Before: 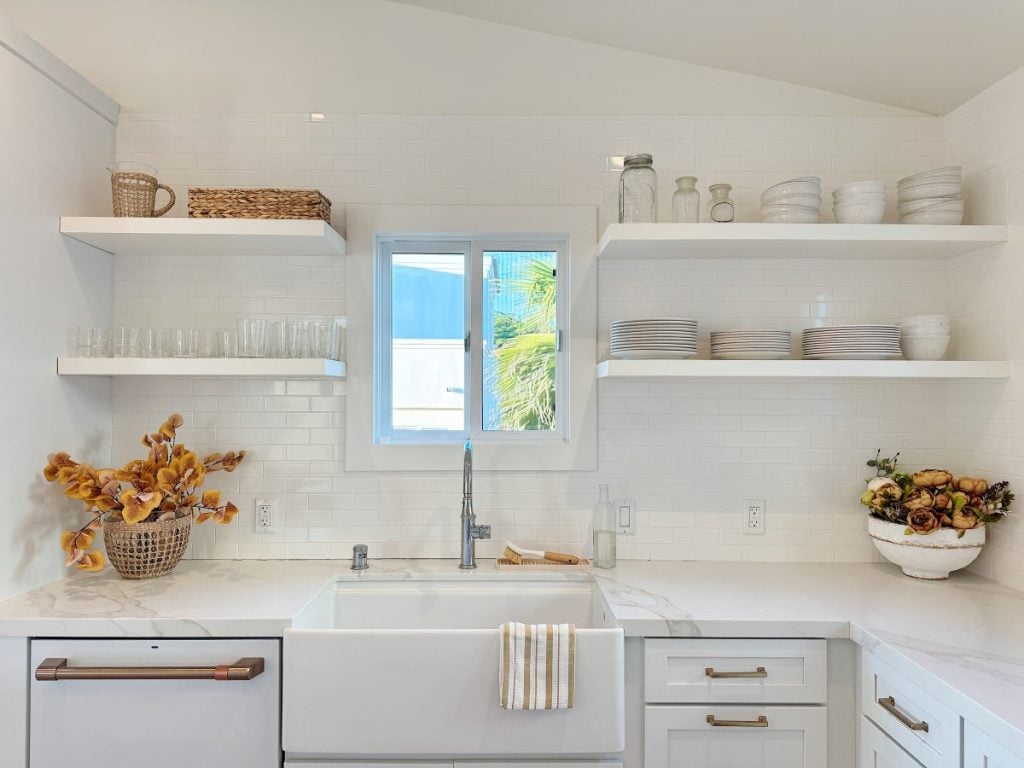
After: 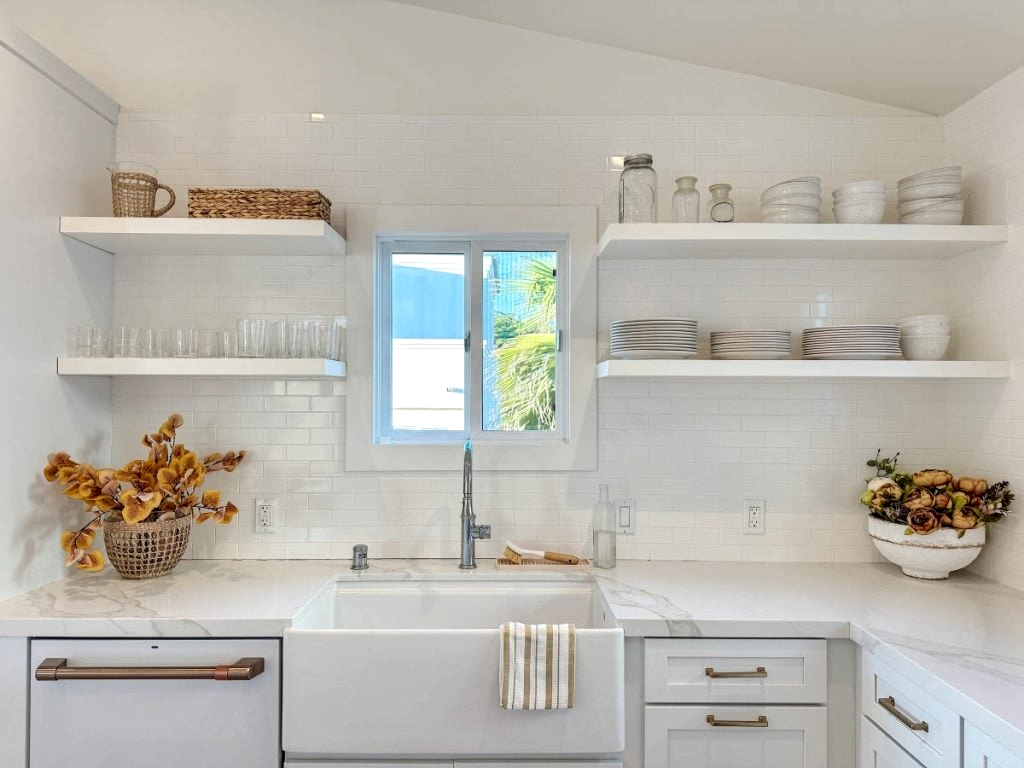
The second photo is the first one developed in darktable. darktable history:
local contrast: detail 130%
tone equalizer: edges refinement/feathering 500, mask exposure compensation -1.57 EV, preserve details no
